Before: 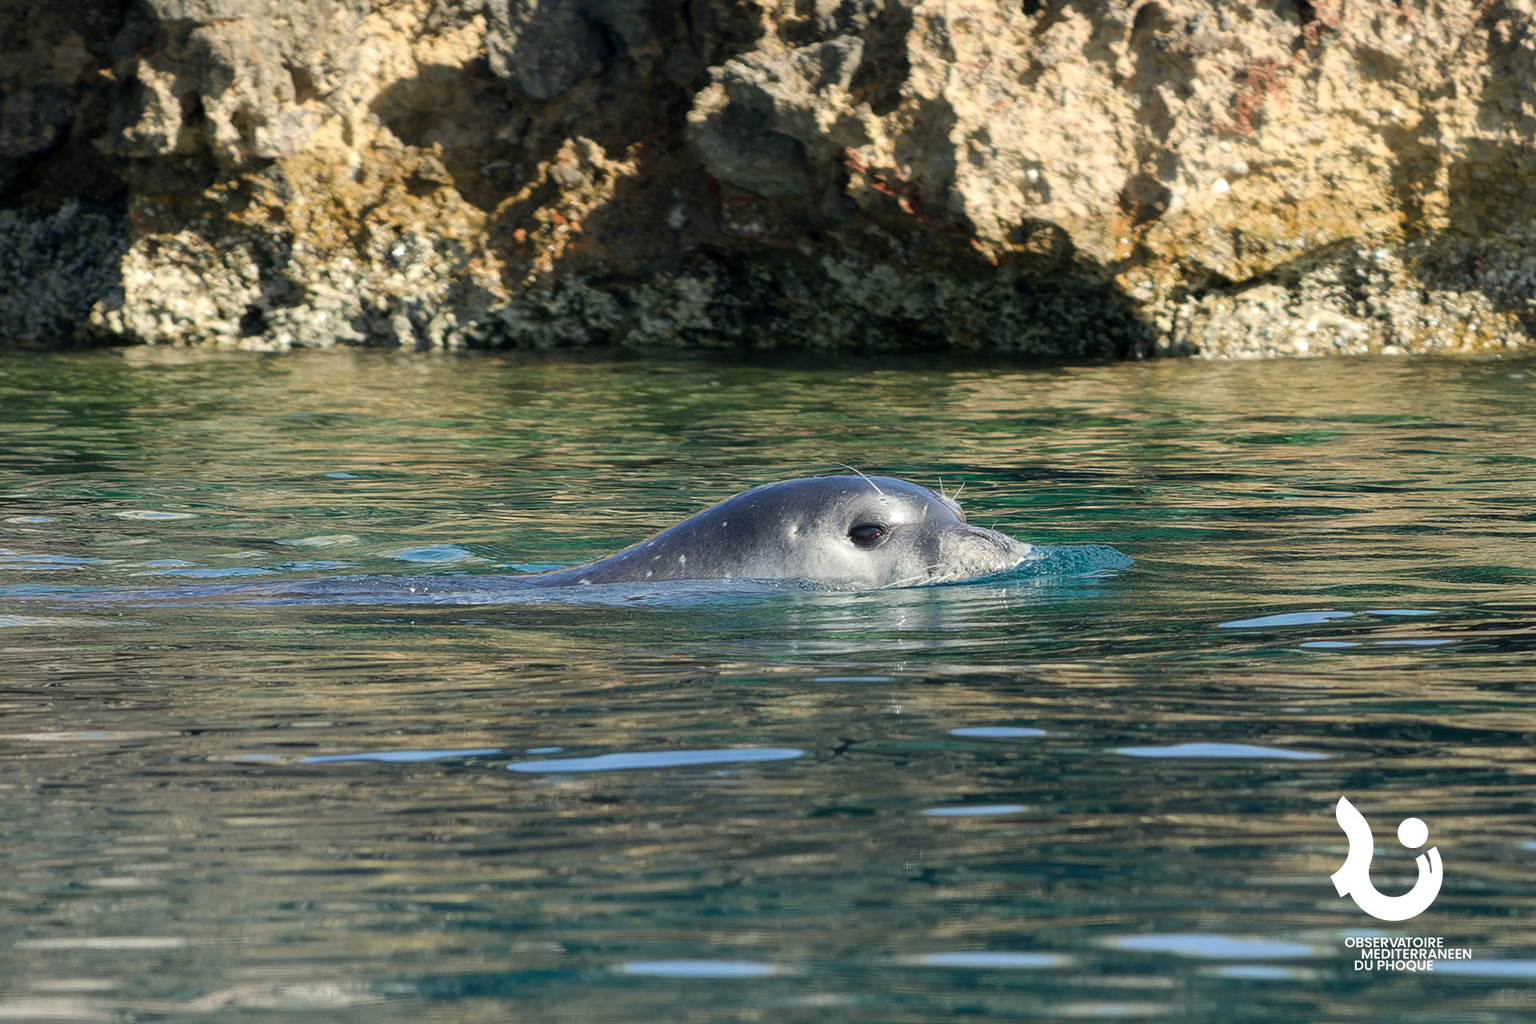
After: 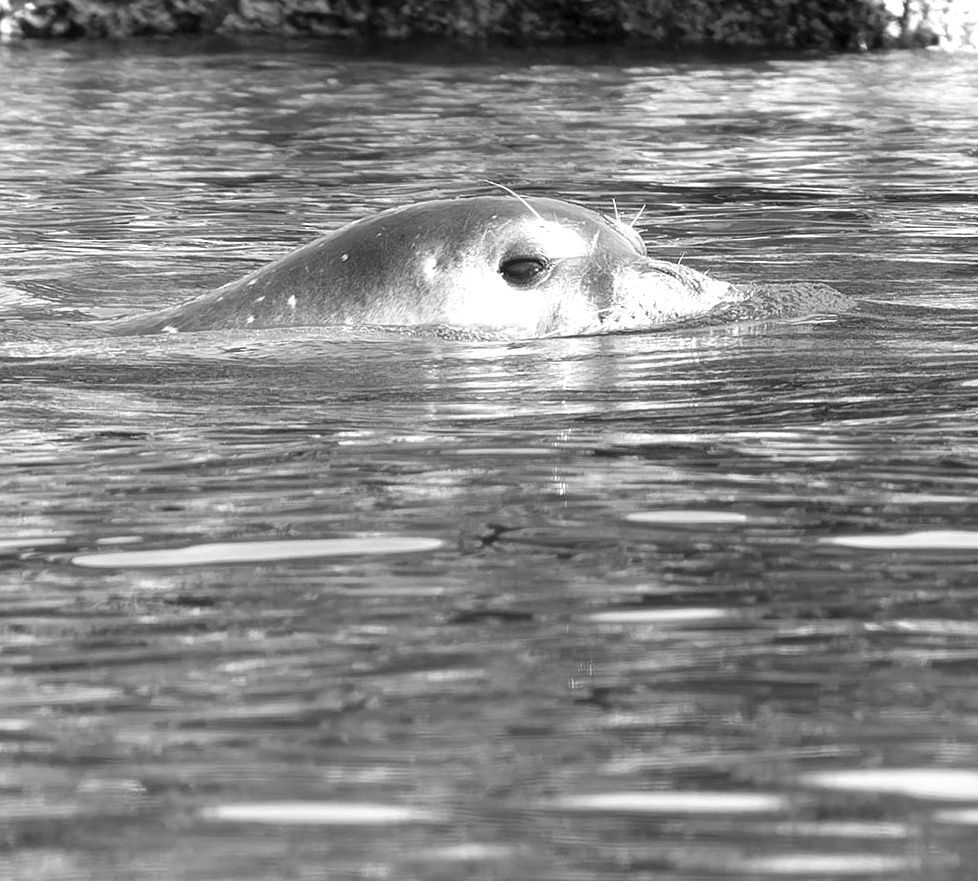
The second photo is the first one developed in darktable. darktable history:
crop and rotate: left 29.237%, top 31.152%, right 19.807%
exposure: exposure 1.137 EV, compensate highlight preservation false
white balance: red 0.967, blue 1.049
monochrome: on, module defaults
